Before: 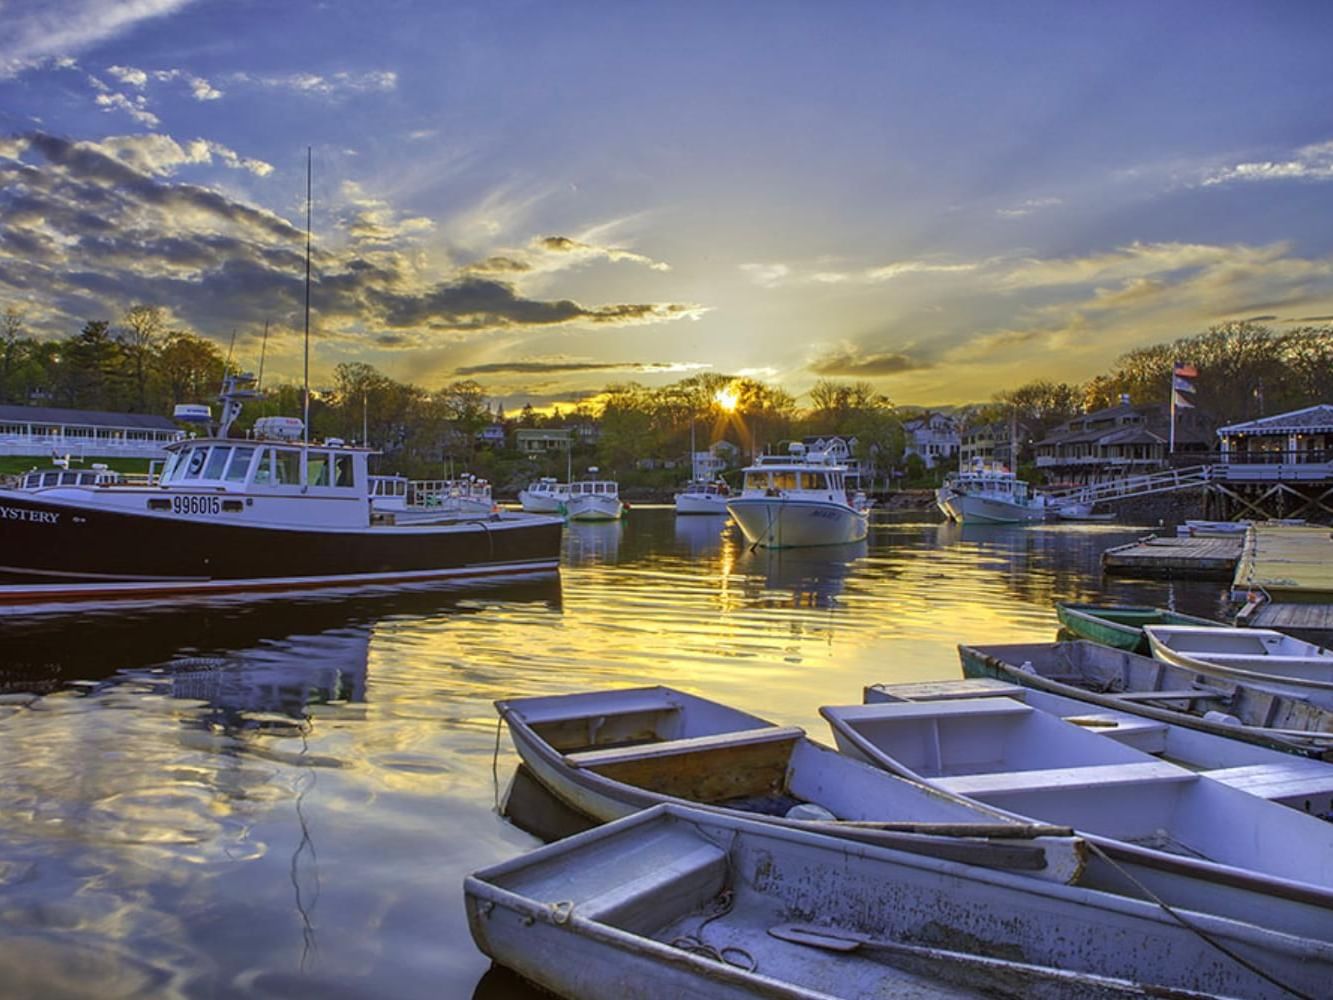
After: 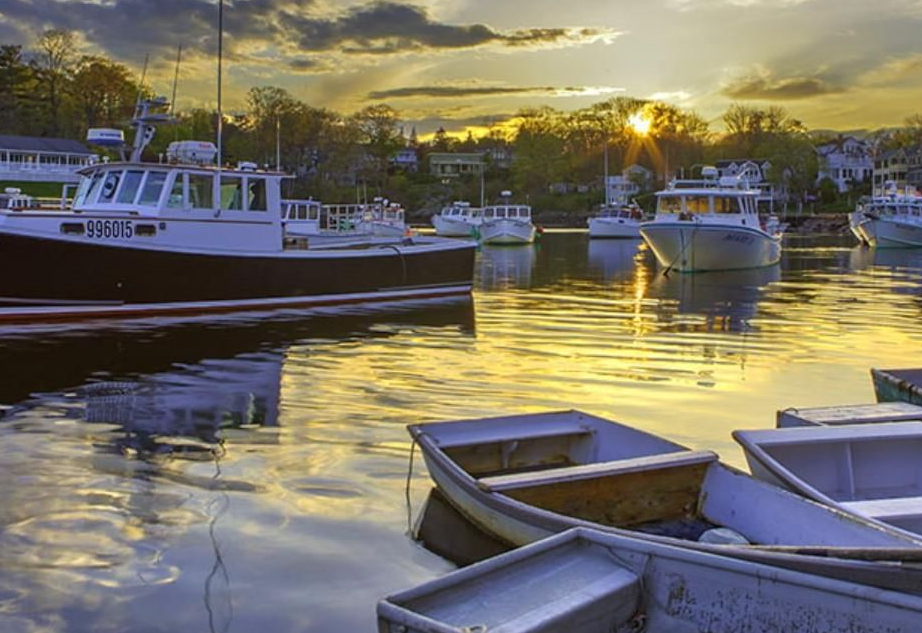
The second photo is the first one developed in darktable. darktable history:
crop: left 6.549%, top 27.652%, right 24.214%, bottom 8.995%
